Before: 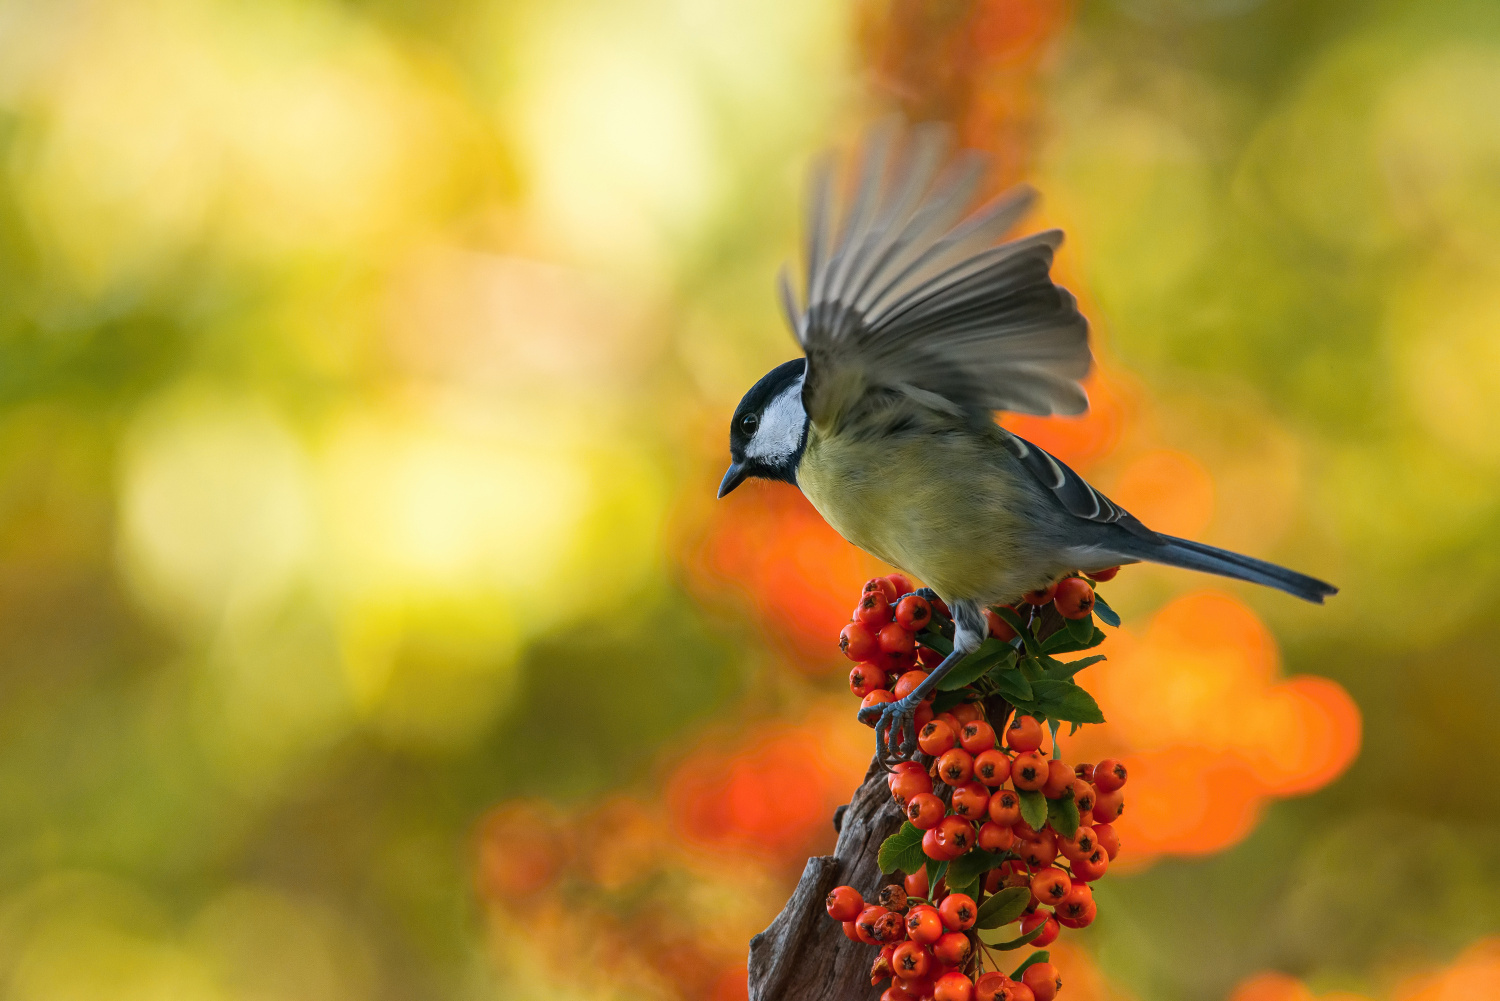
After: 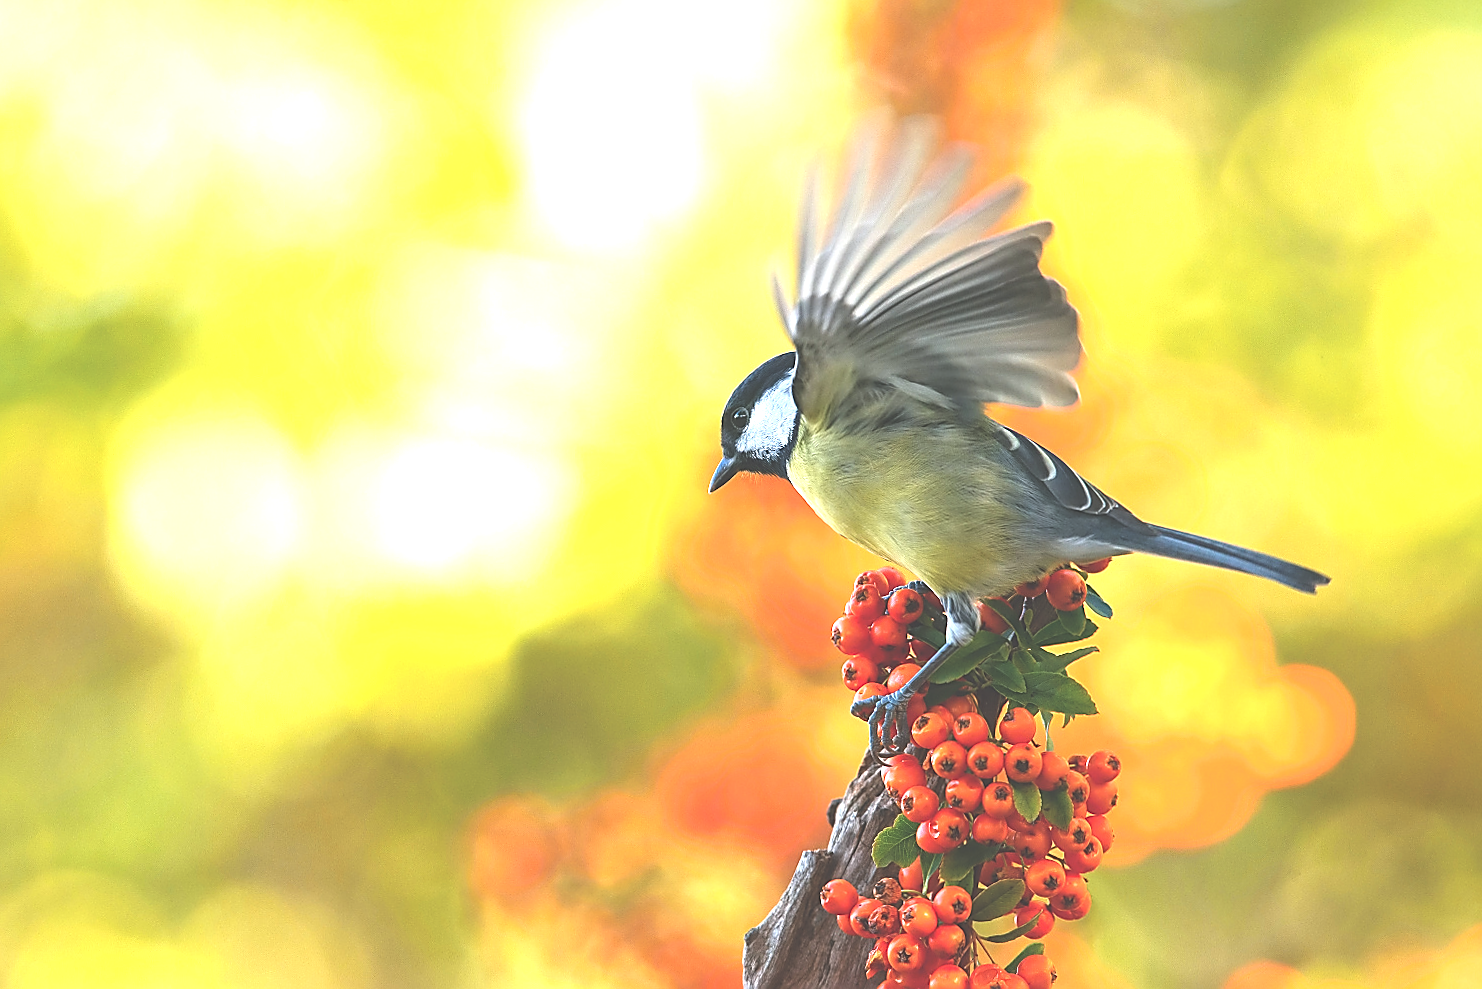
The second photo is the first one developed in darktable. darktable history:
sharpen: radius 1.4, amount 1.25, threshold 0.7
exposure: black level correction -0.023, exposure 1.397 EV, compensate highlight preservation false
rotate and perspective: rotation -0.45°, automatic cropping original format, crop left 0.008, crop right 0.992, crop top 0.012, crop bottom 0.988
white balance: red 0.976, blue 1.04
